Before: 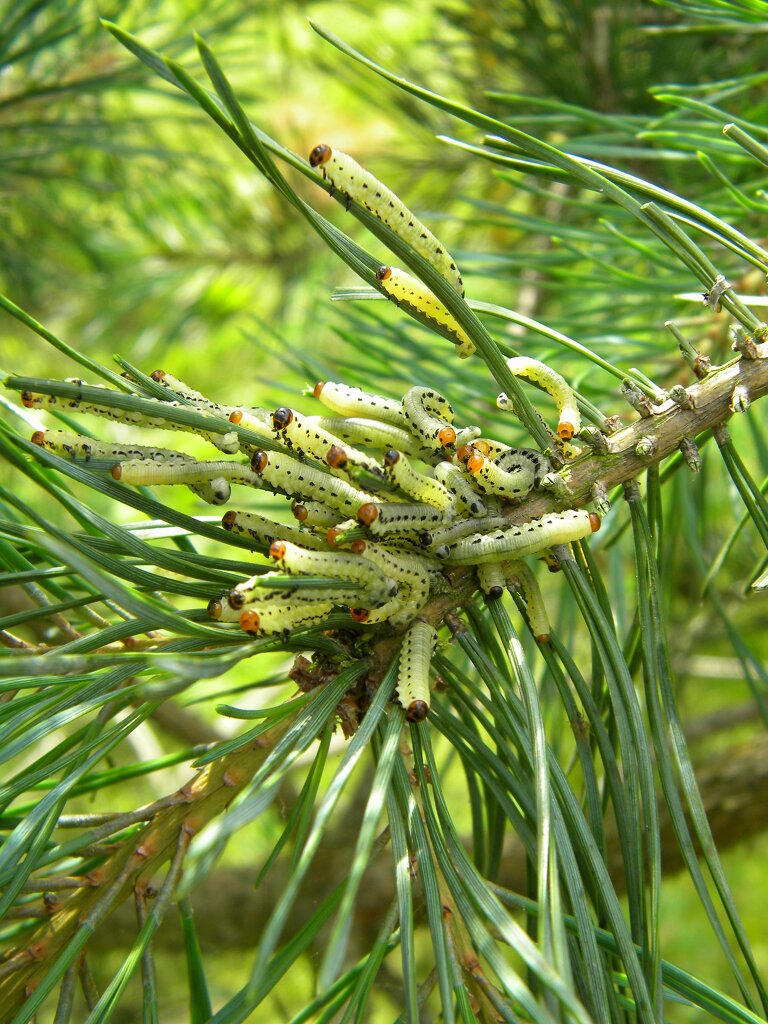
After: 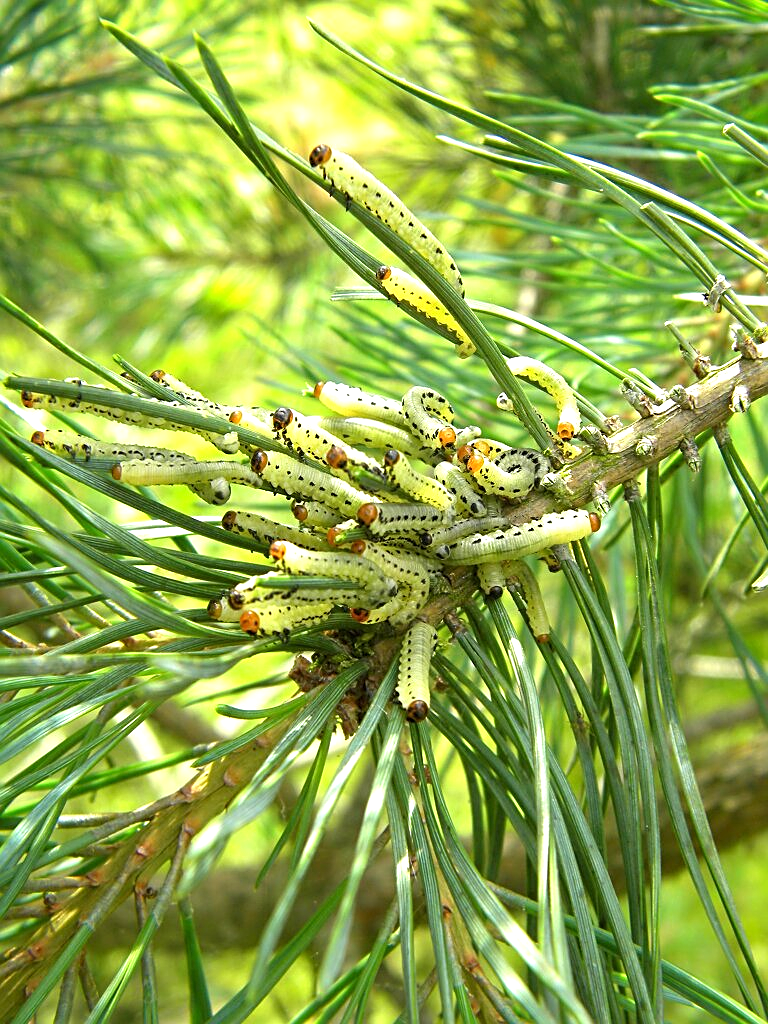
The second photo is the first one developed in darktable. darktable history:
exposure: exposure 0.565 EV, compensate highlight preservation false
sharpen: on, module defaults
levels: mode automatic, levels [0.044, 0.475, 0.791]
